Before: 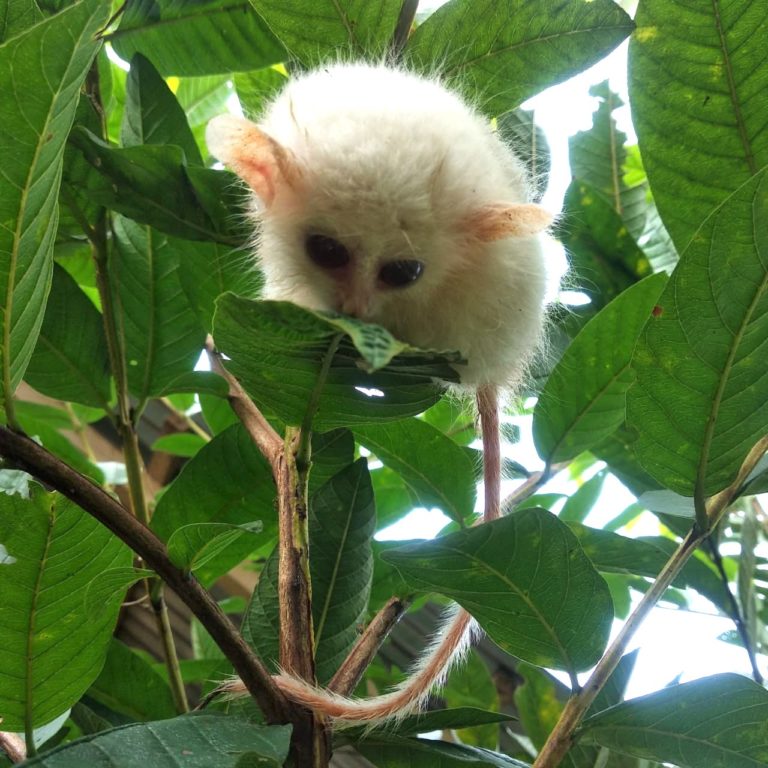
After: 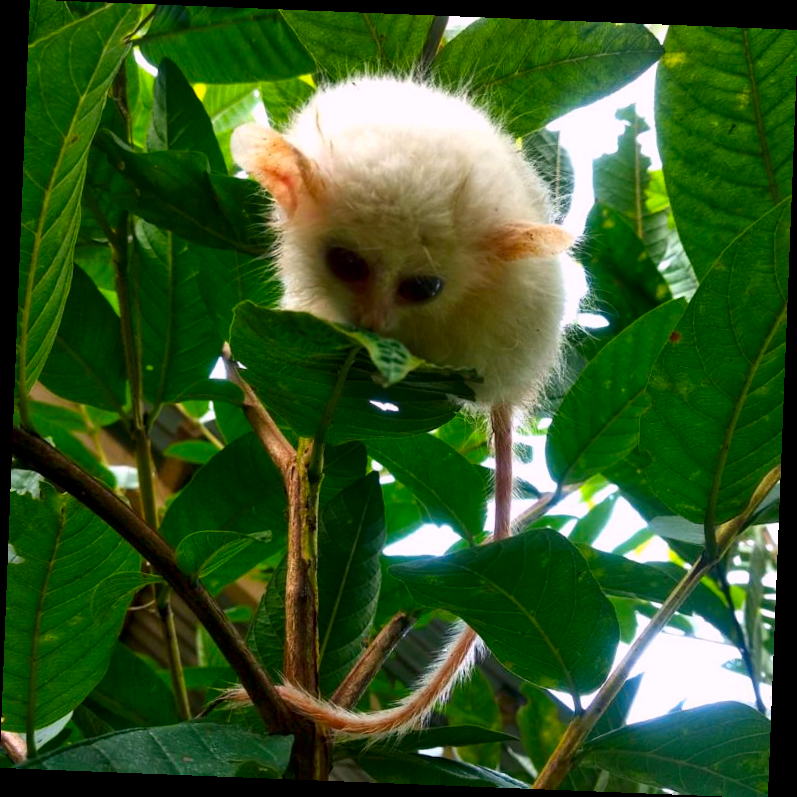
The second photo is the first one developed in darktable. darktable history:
contrast brightness saturation: contrast 0.07, brightness -0.14, saturation 0.11
rotate and perspective: rotation 2.27°, automatic cropping off
color balance rgb: shadows lift › chroma 2%, shadows lift › hue 217.2°, power › chroma 0.25%, power › hue 60°, highlights gain › chroma 1.5%, highlights gain › hue 309.6°, global offset › luminance -0.5%, perceptual saturation grading › global saturation 15%, global vibrance 20%
